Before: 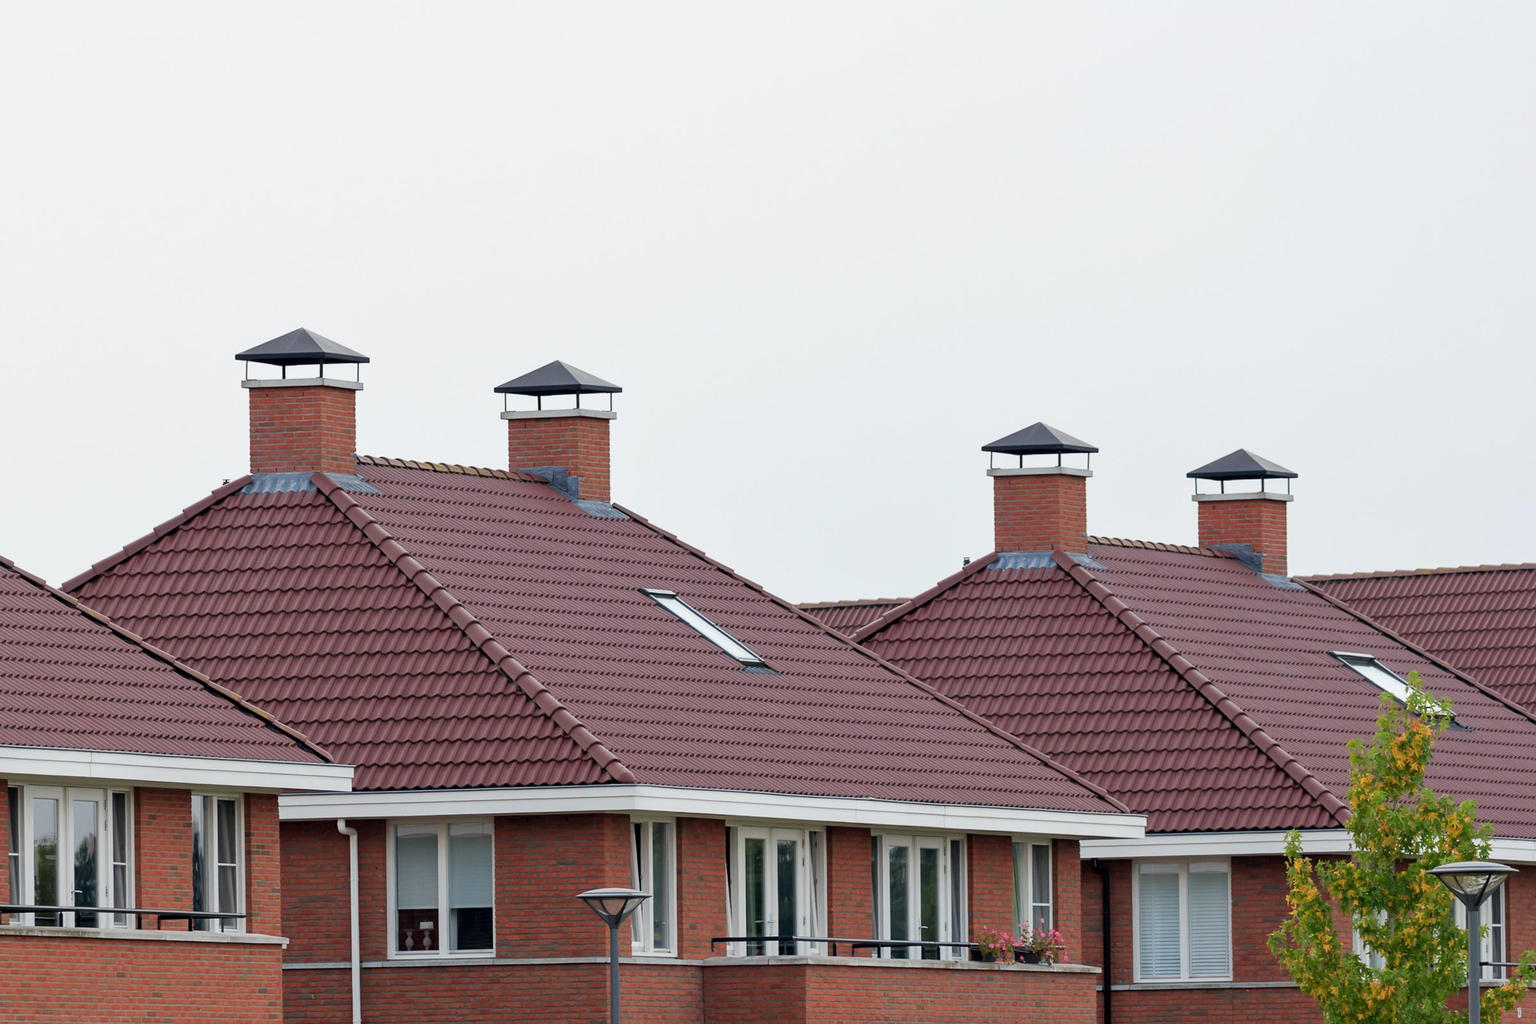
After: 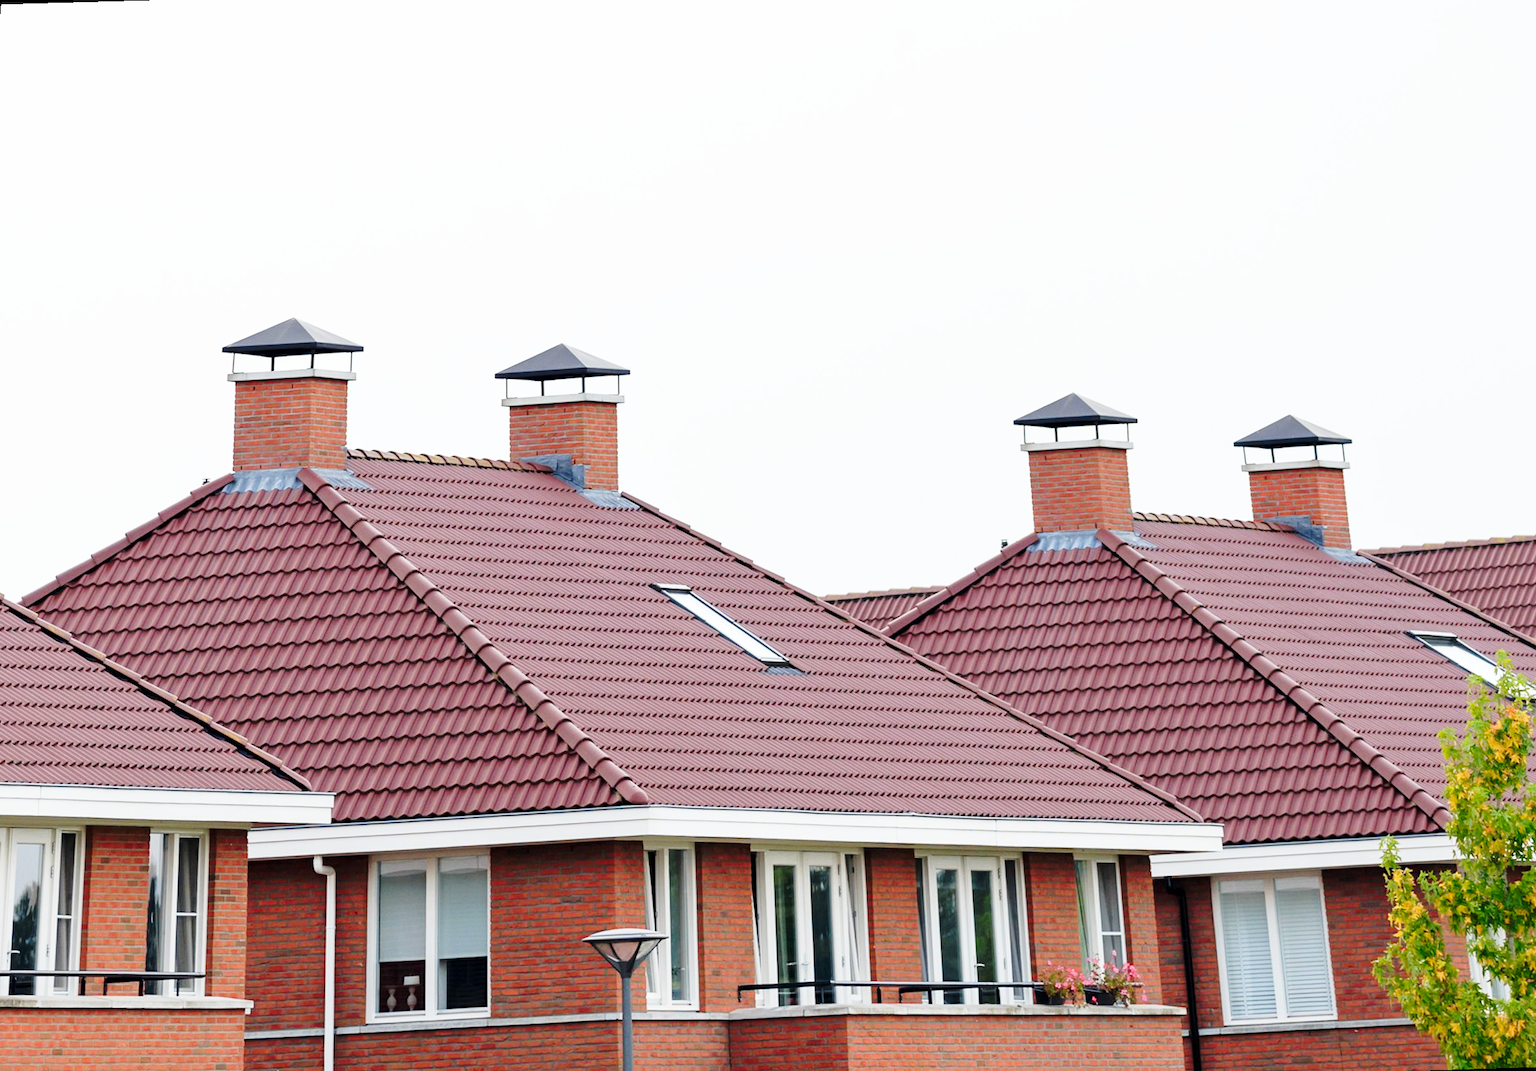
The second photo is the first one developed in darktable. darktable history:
base curve: curves: ch0 [(0, 0) (0.032, 0.037) (0.105, 0.228) (0.435, 0.76) (0.856, 0.983) (1, 1)], preserve colors none
rotate and perspective: rotation -1.68°, lens shift (vertical) -0.146, crop left 0.049, crop right 0.912, crop top 0.032, crop bottom 0.96
